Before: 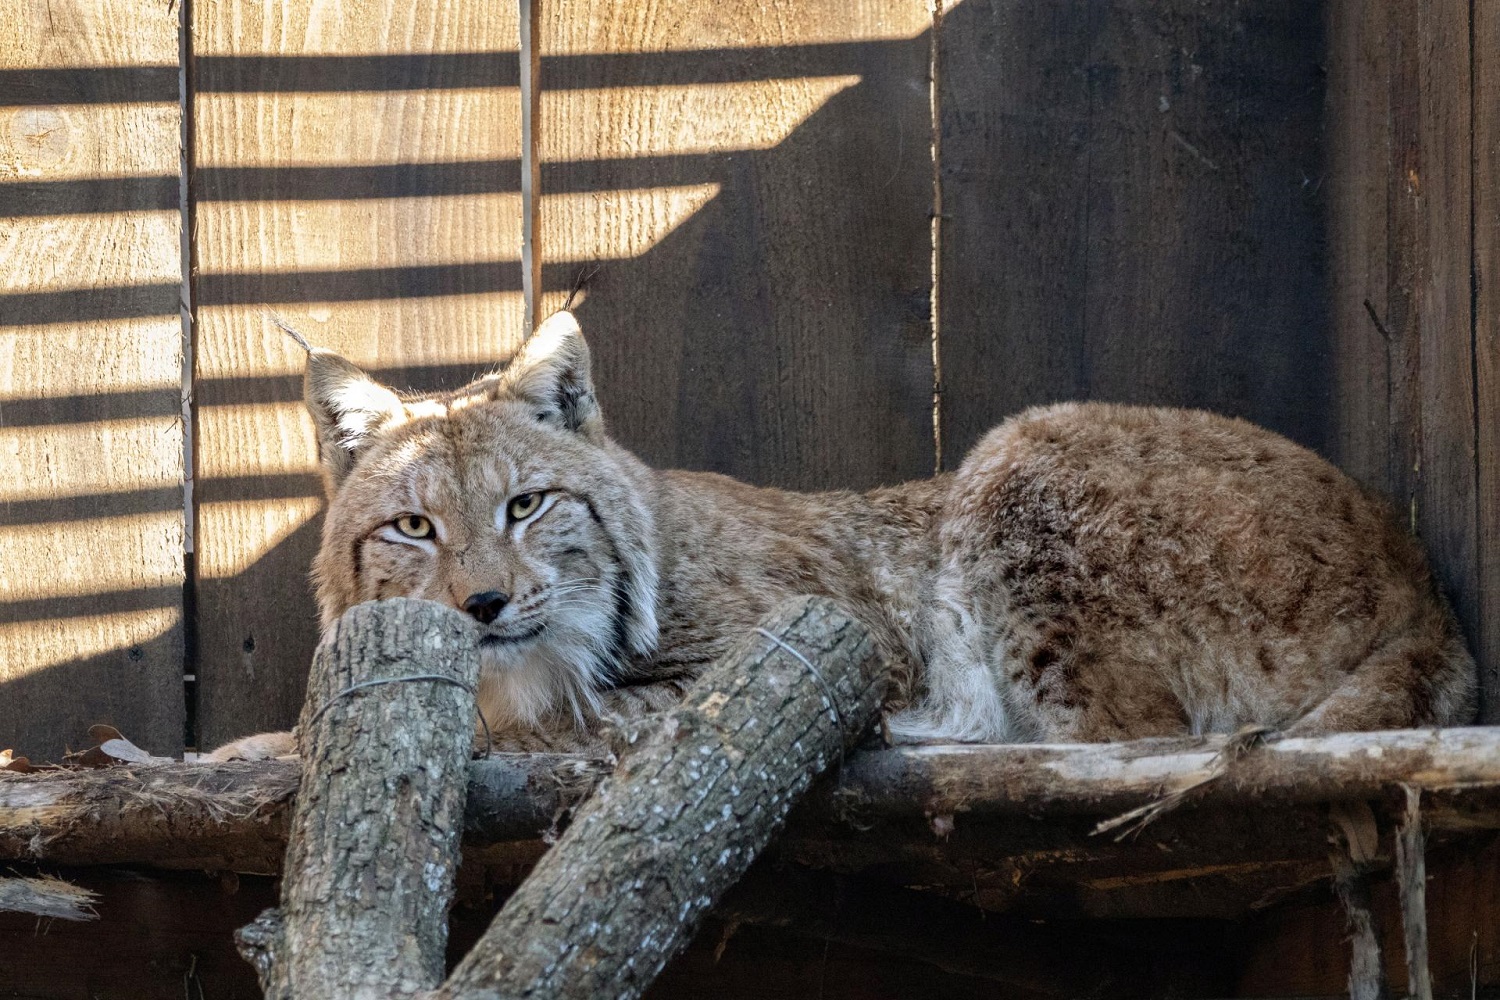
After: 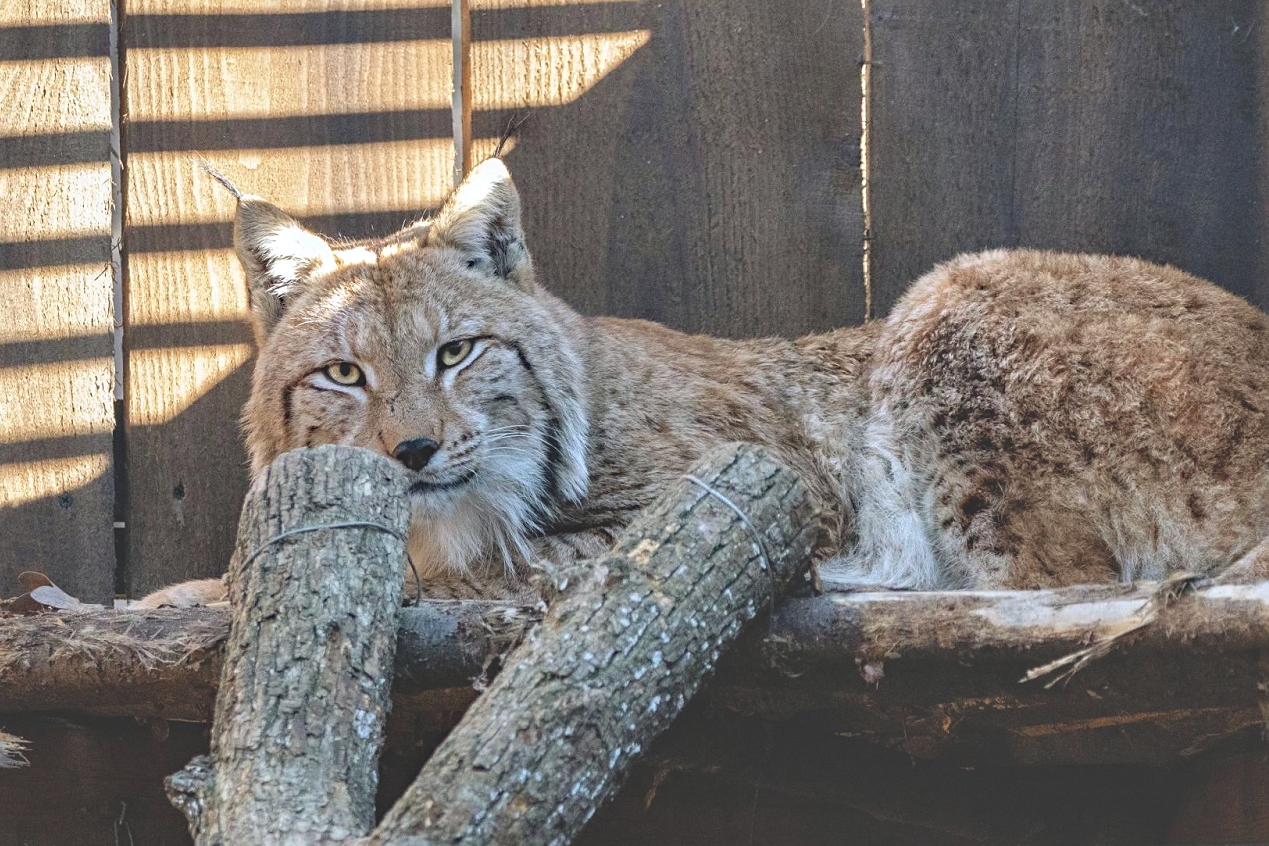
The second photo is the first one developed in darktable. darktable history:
exposure: black level correction -0.015, compensate exposure bias true, compensate highlight preservation false
sharpen: amount 0.203
crop and rotate: left 4.706%, top 15.311%, right 10.651%
haze removal: compatibility mode true, adaptive false
tone equalizer: -7 EV 0.14 EV, -6 EV 0.569 EV, -5 EV 1.13 EV, -4 EV 1.35 EV, -3 EV 1.17 EV, -2 EV 0.6 EV, -1 EV 0.149 EV, smoothing diameter 24.94%, edges refinement/feathering 6.83, preserve details guided filter
